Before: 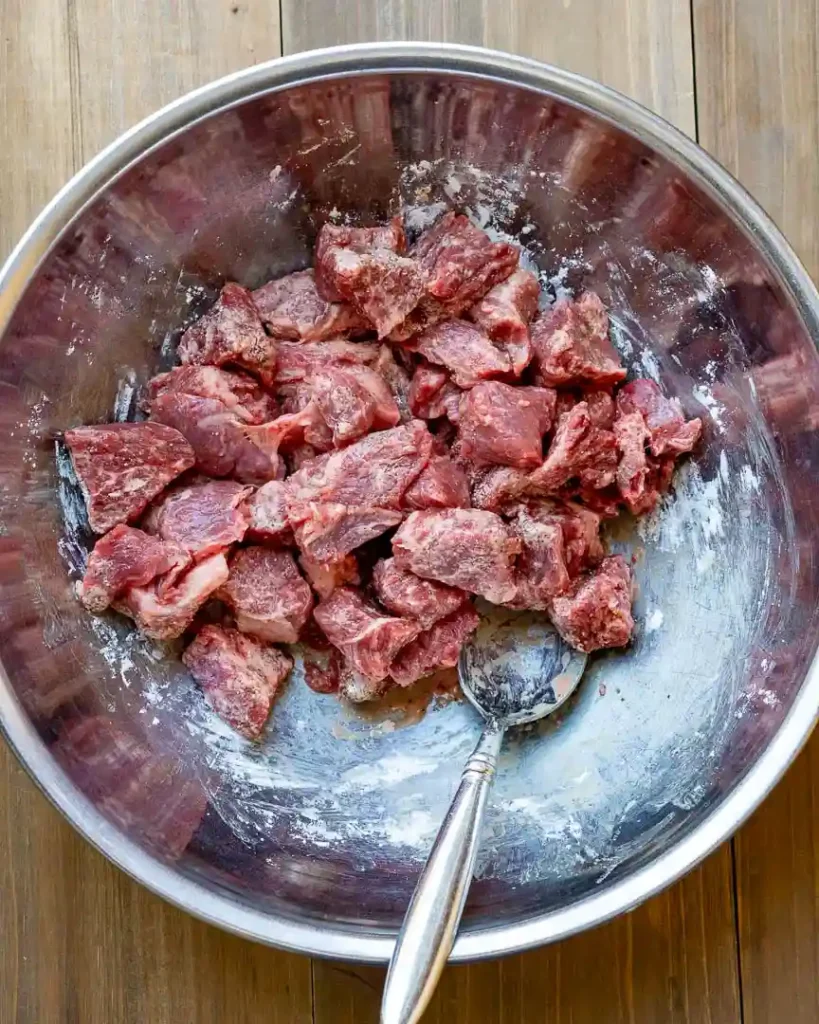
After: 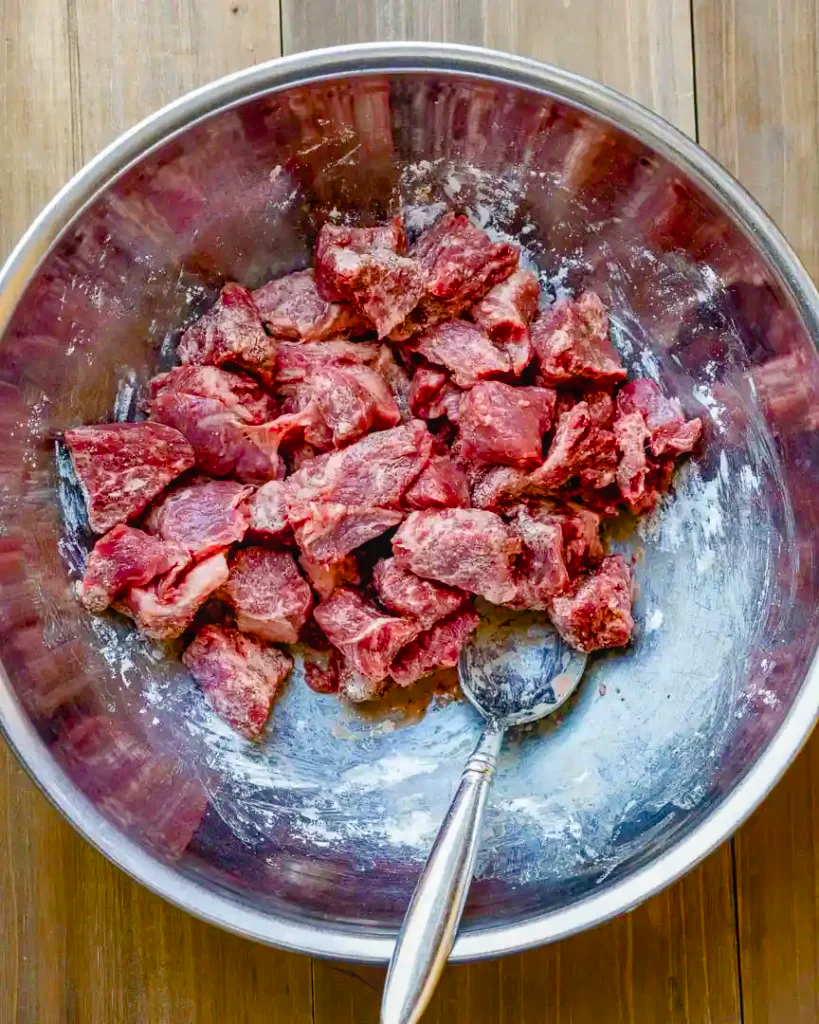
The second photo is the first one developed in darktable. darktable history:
color balance rgb: perceptual saturation grading › global saturation 35%, perceptual saturation grading › highlights -25%, perceptual saturation grading › shadows 50%
local contrast: detail 110%
